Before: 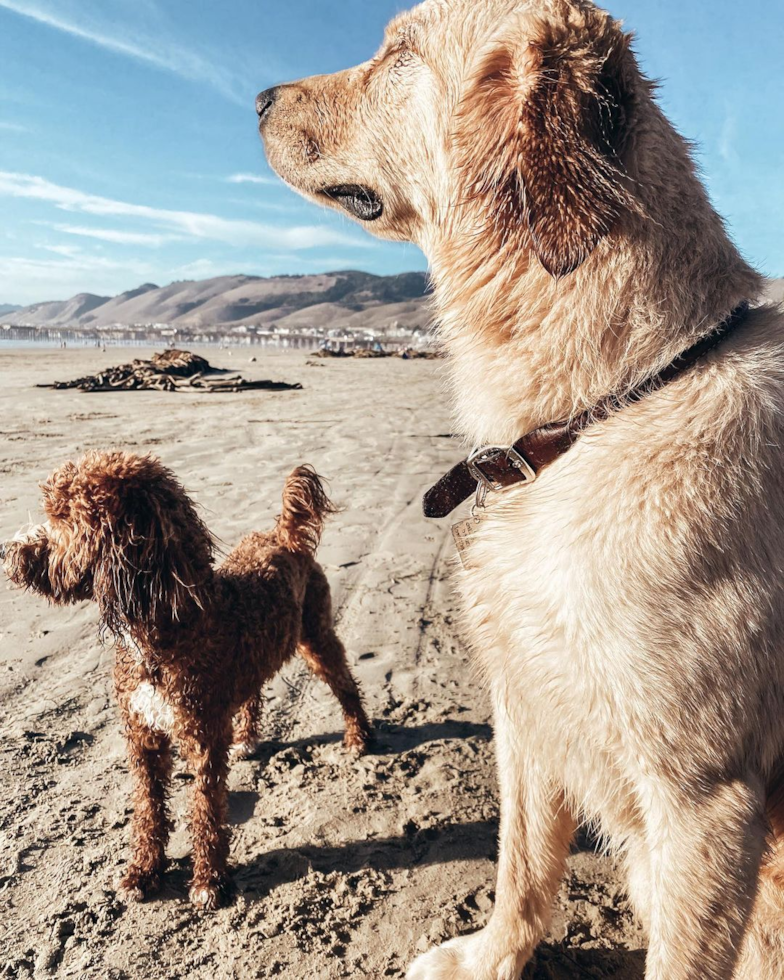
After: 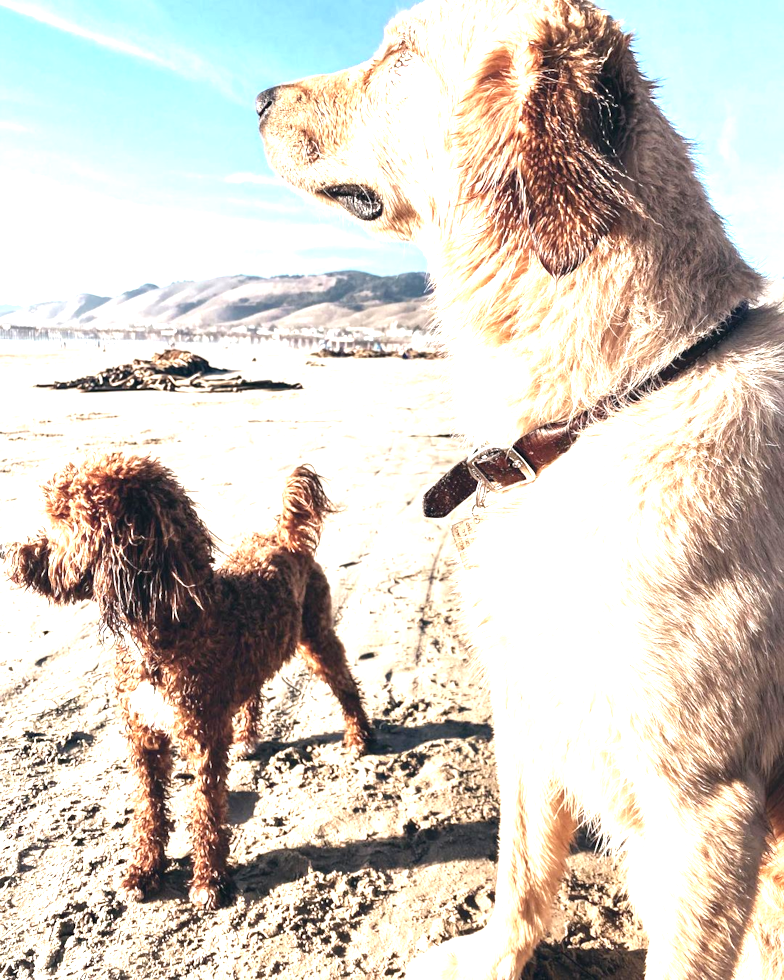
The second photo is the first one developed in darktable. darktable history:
exposure: black level correction 0, exposure 1.298 EV, compensate highlight preservation false
